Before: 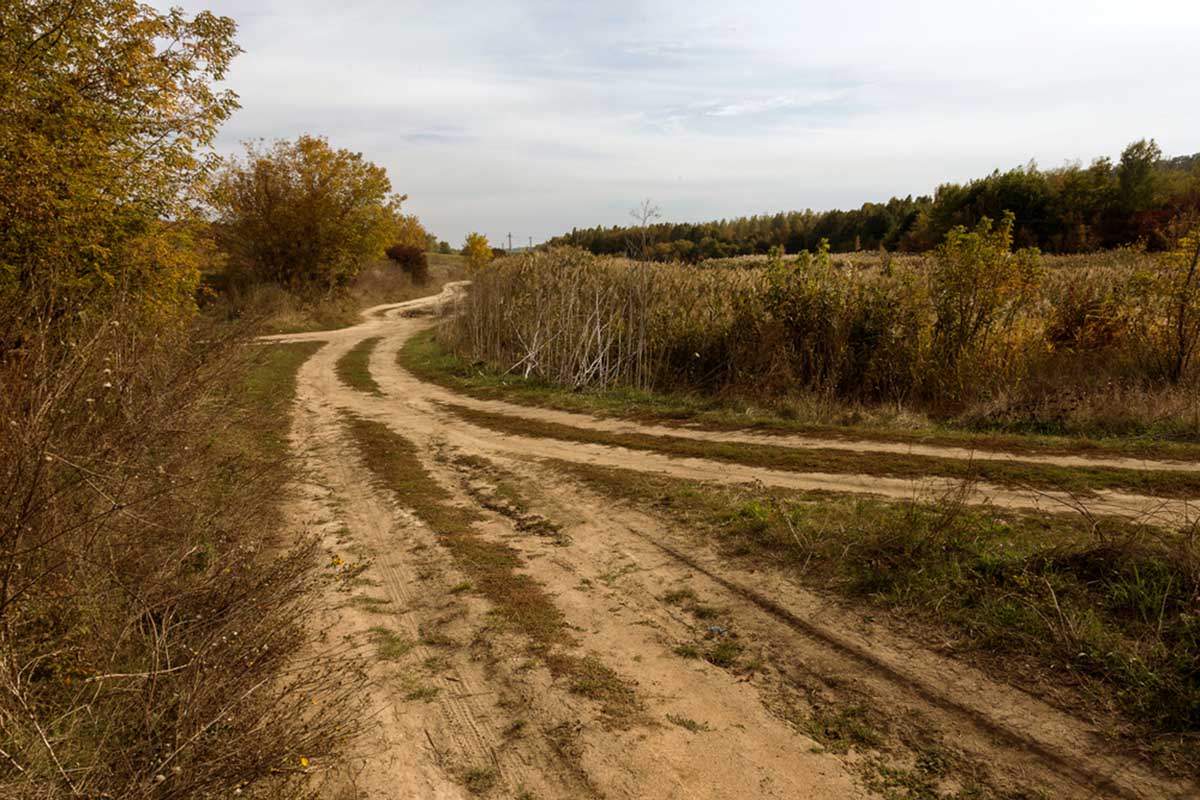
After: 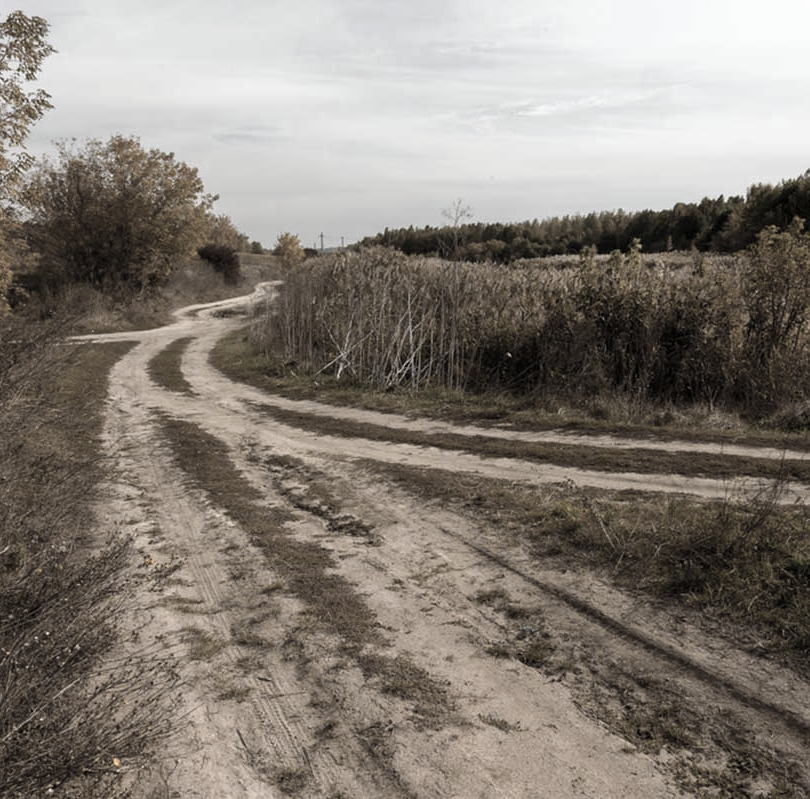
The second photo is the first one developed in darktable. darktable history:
color correction: highlights b* 0.038, saturation 0.245
color zones: curves: ch0 [(0.009, 0.528) (0.136, 0.6) (0.255, 0.586) (0.39, 0.528) (0.522, 0.584) (0.686, 0.736) (0.849, 0.561)]; ch1 [(0.045, 0.781) (0.14, 0.416) (0.257, 0.695) (0.442, 0.032) (0.738, 0.338) (0.818, 0.632) (0.891, 0.741) (1, 0.704)]; ch2 [(0, 0.667) (0.141, 0.52) (0.26, 0.37) (0.474, 0.432) (0.743, 0.286)]
crop and rotate: left 15.726%, right 16.729%
